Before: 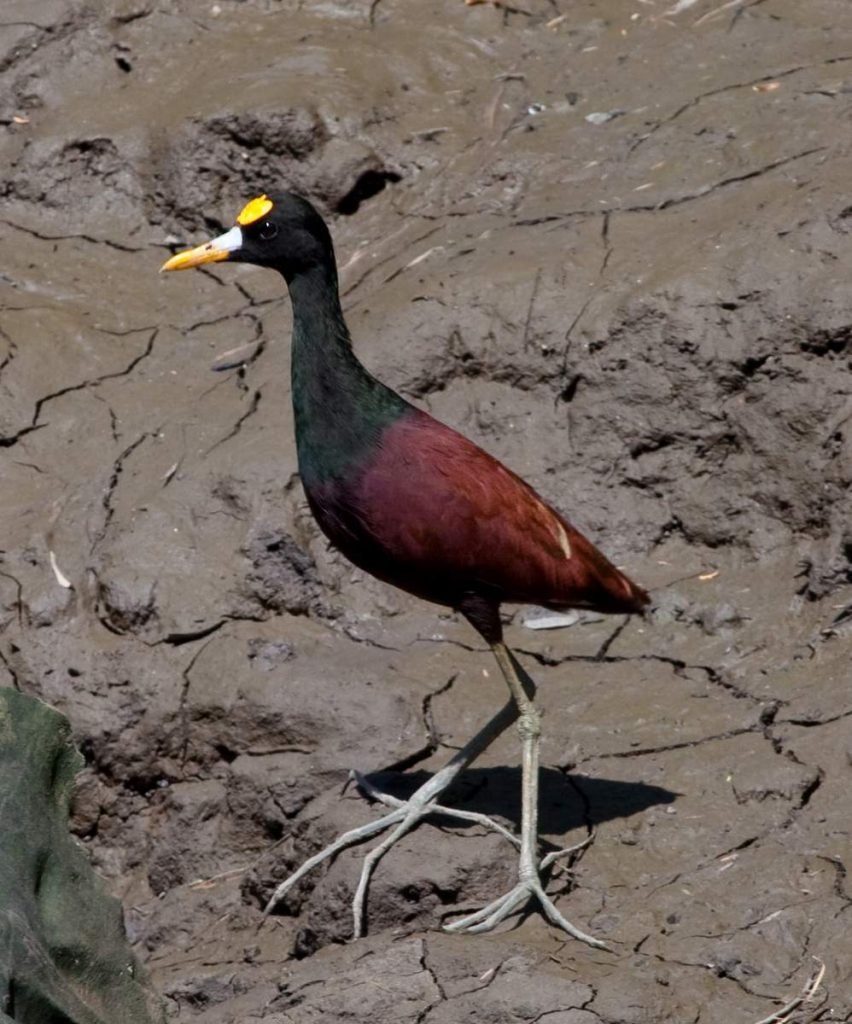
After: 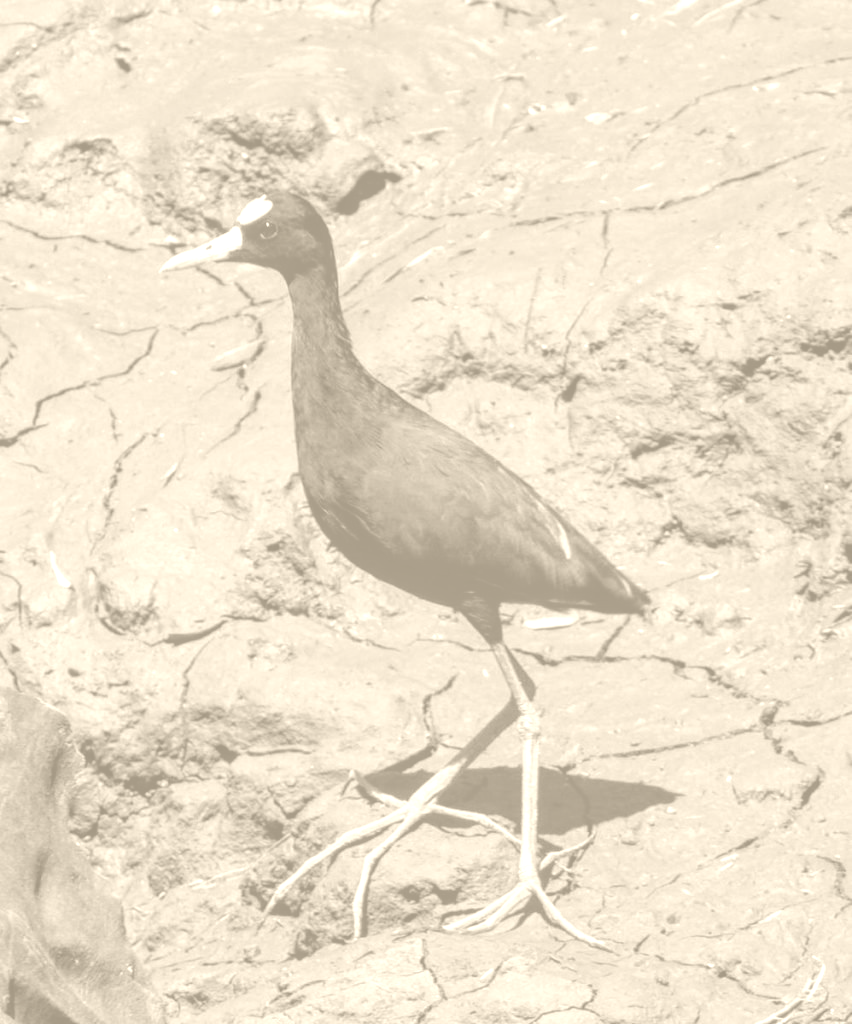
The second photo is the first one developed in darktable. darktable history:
local contrast: highlights 61%, detail 143%, midtone range 0.428
colorize: hue 36°, saturation 71%, lightness 80.79%
